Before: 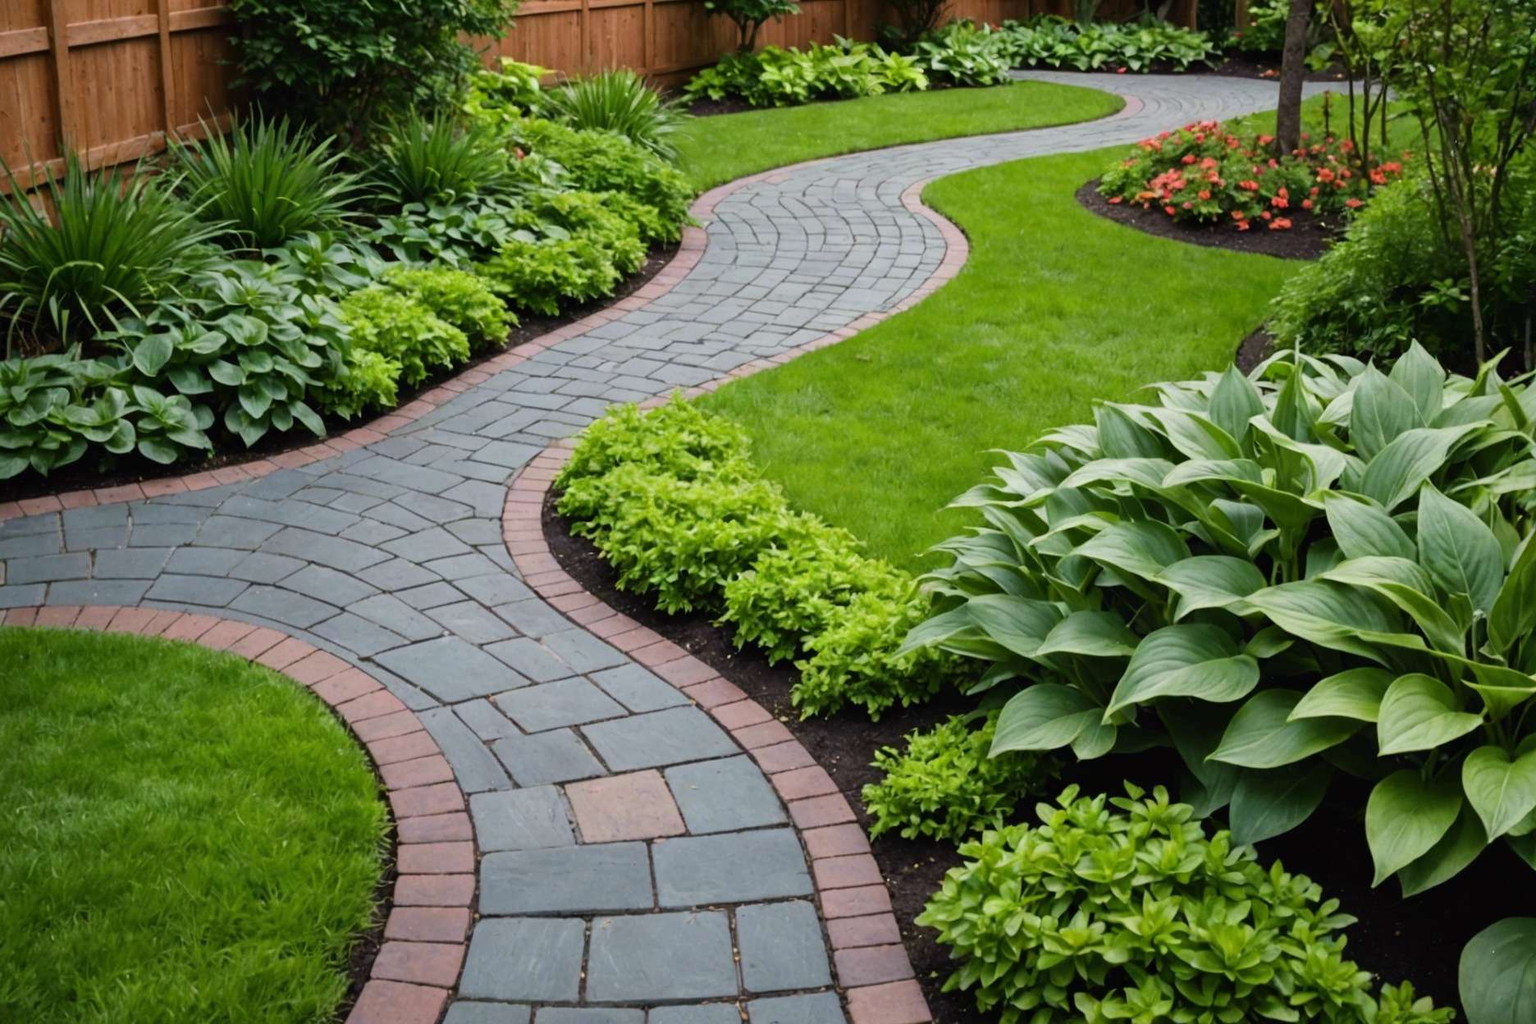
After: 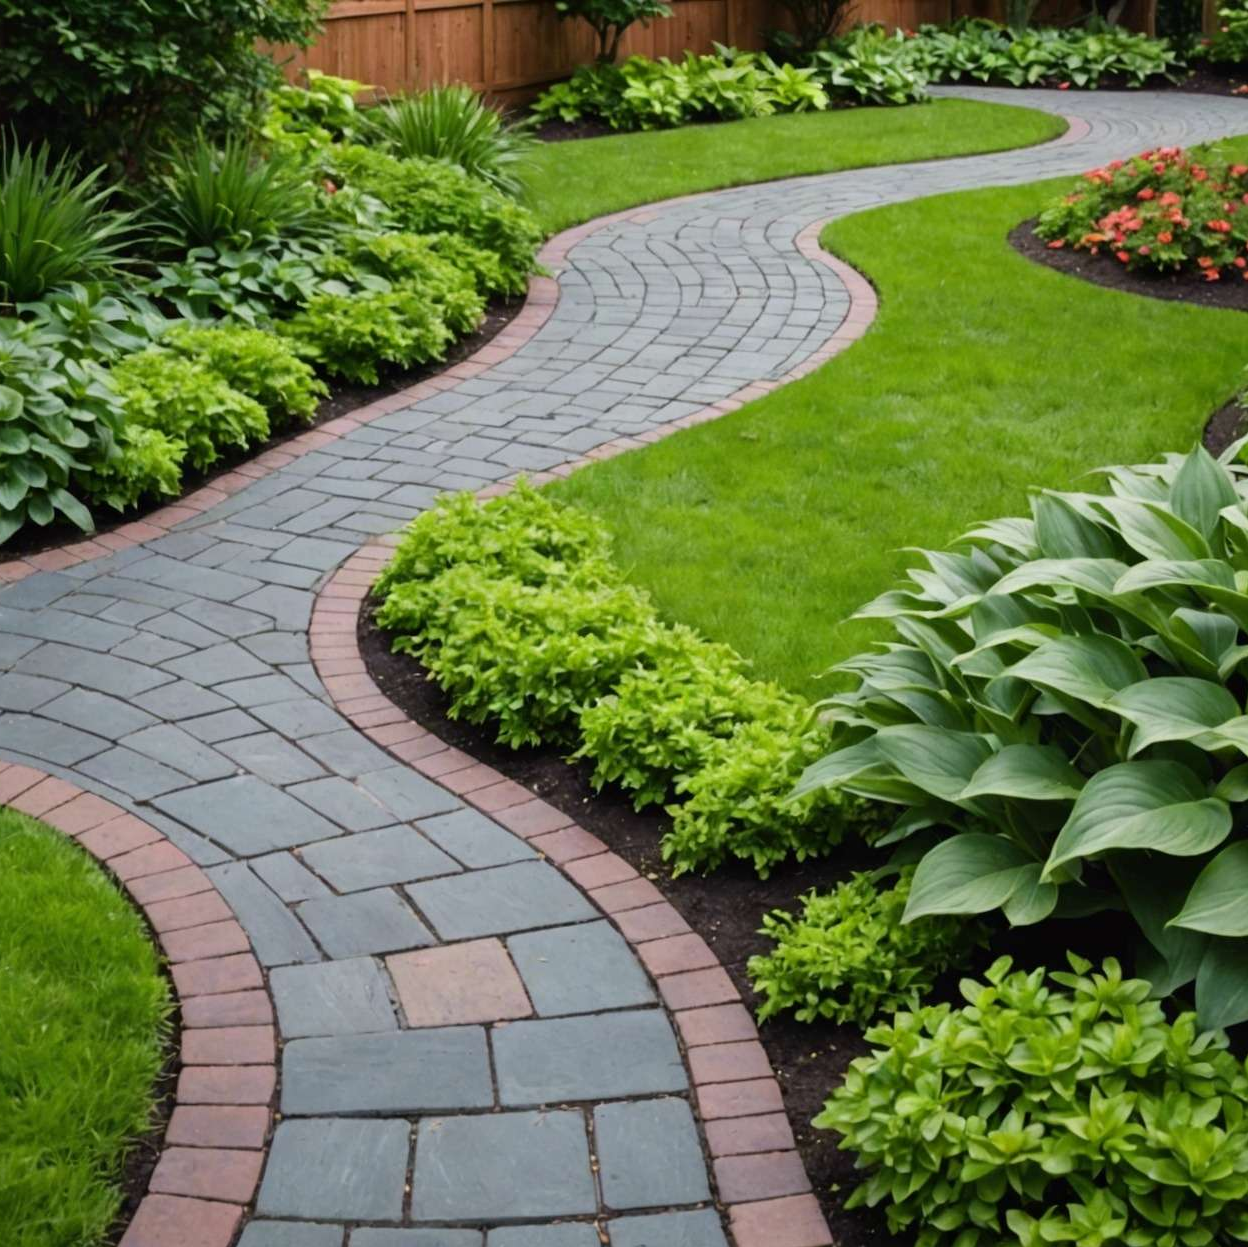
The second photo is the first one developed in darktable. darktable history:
crop and rotate: left 16.212%, right 17.115%
